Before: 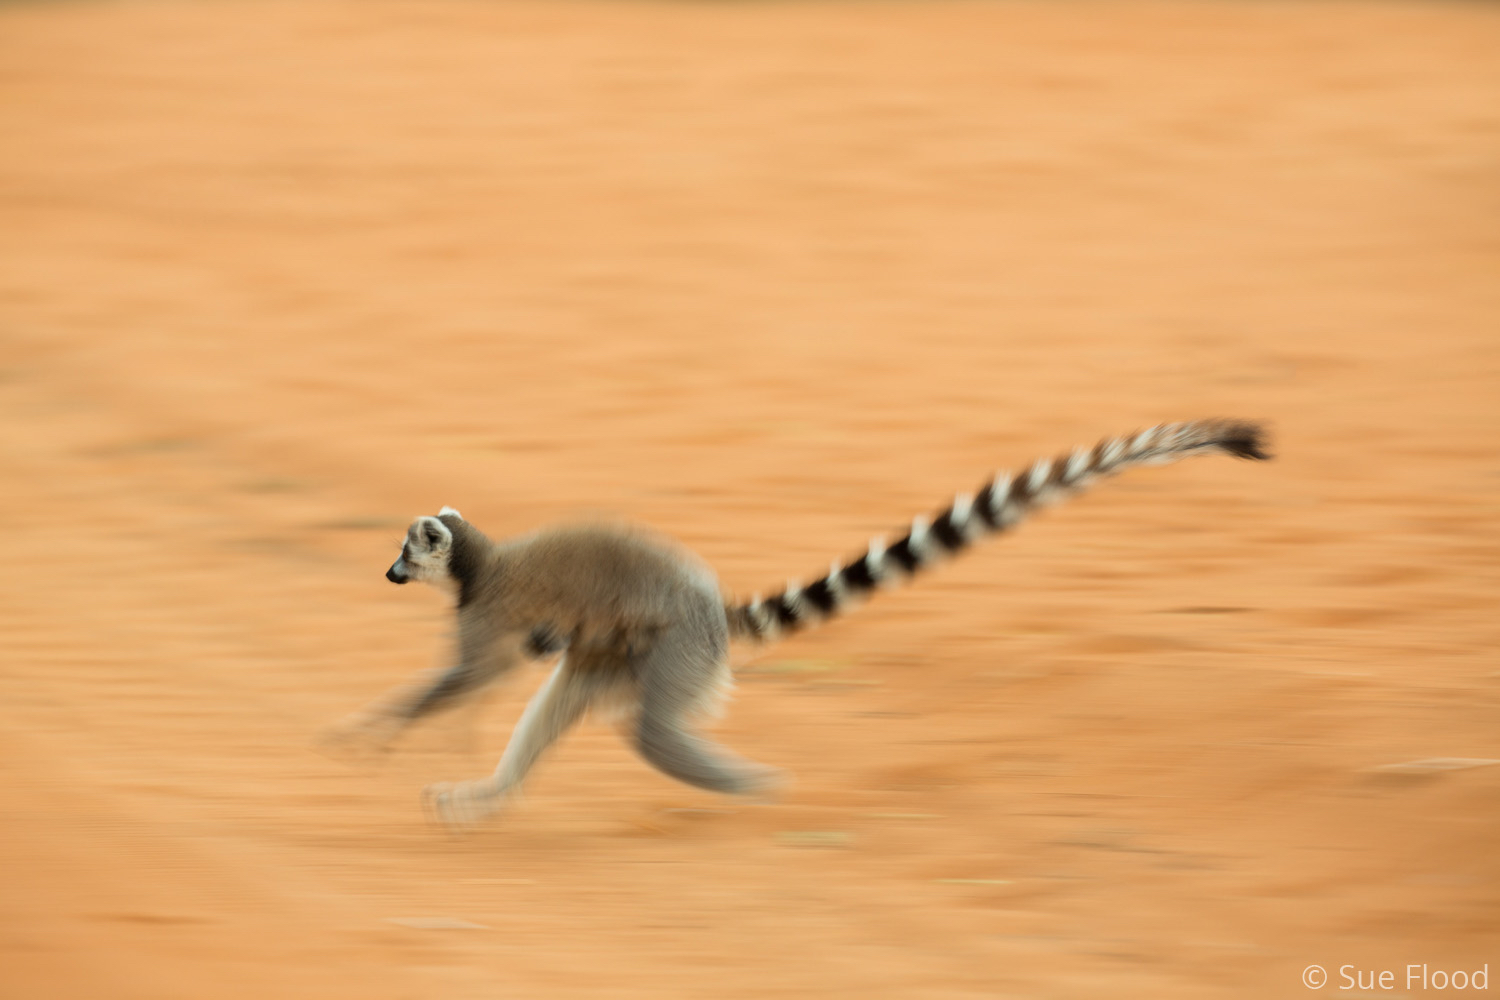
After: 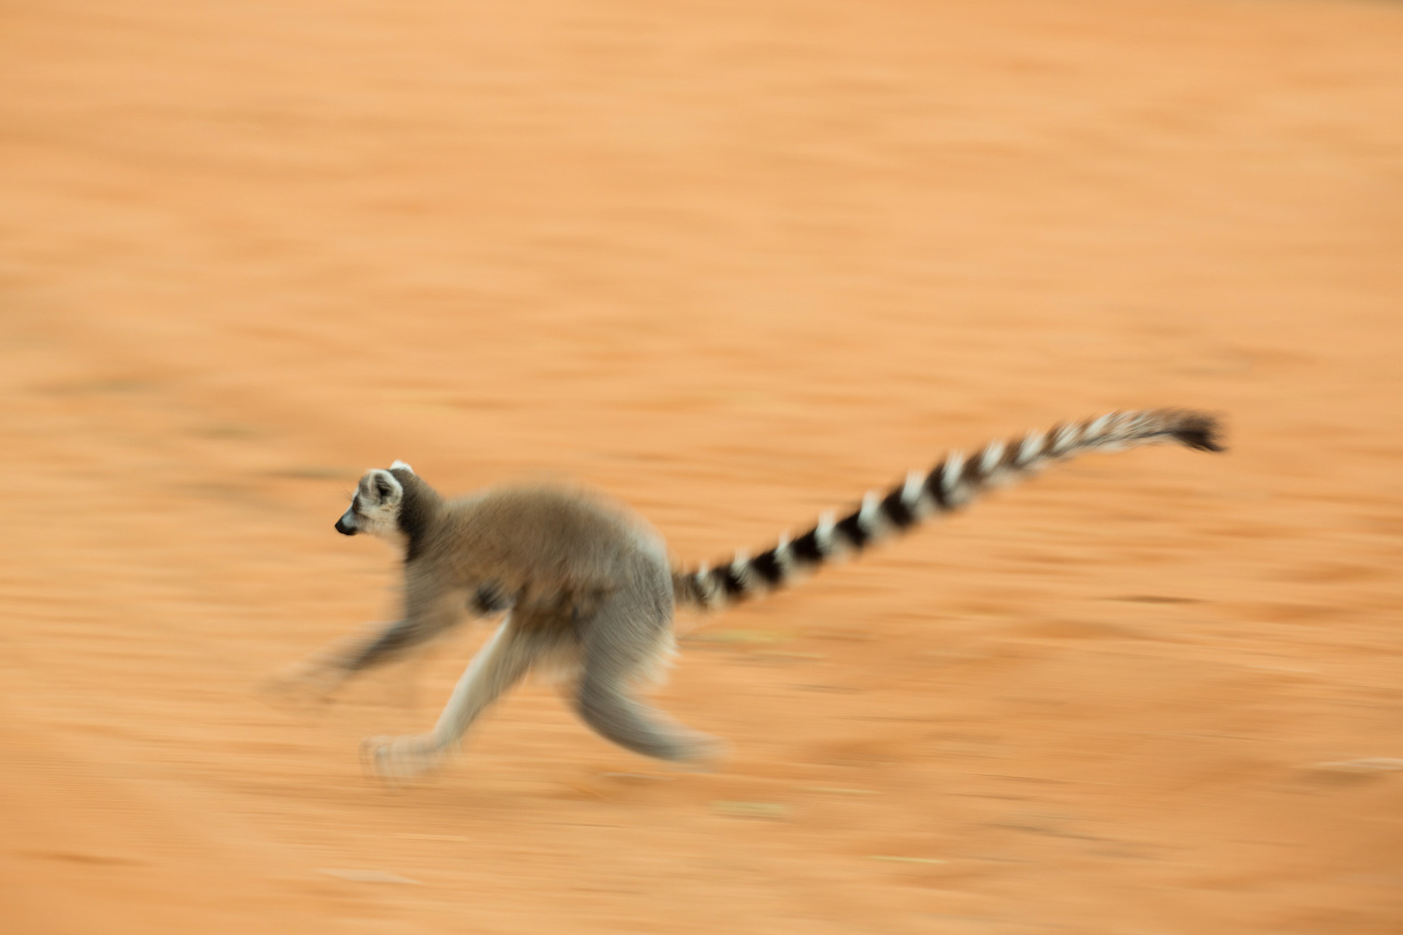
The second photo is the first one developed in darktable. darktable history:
crop and rotate: angle -2.68°
tone equalizer: edges refinement/feathering 500, mask exposure compensation -1.57 EV, preserve details no
